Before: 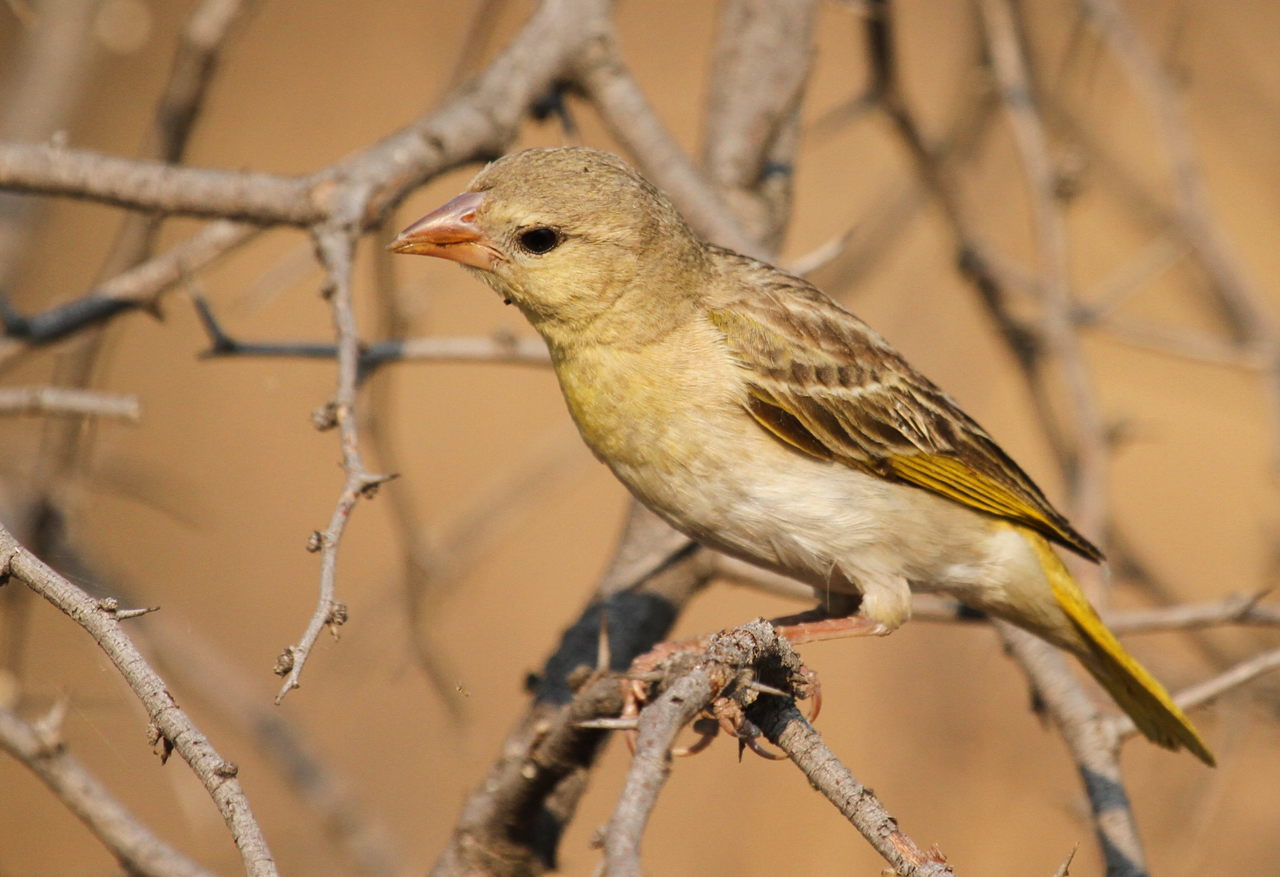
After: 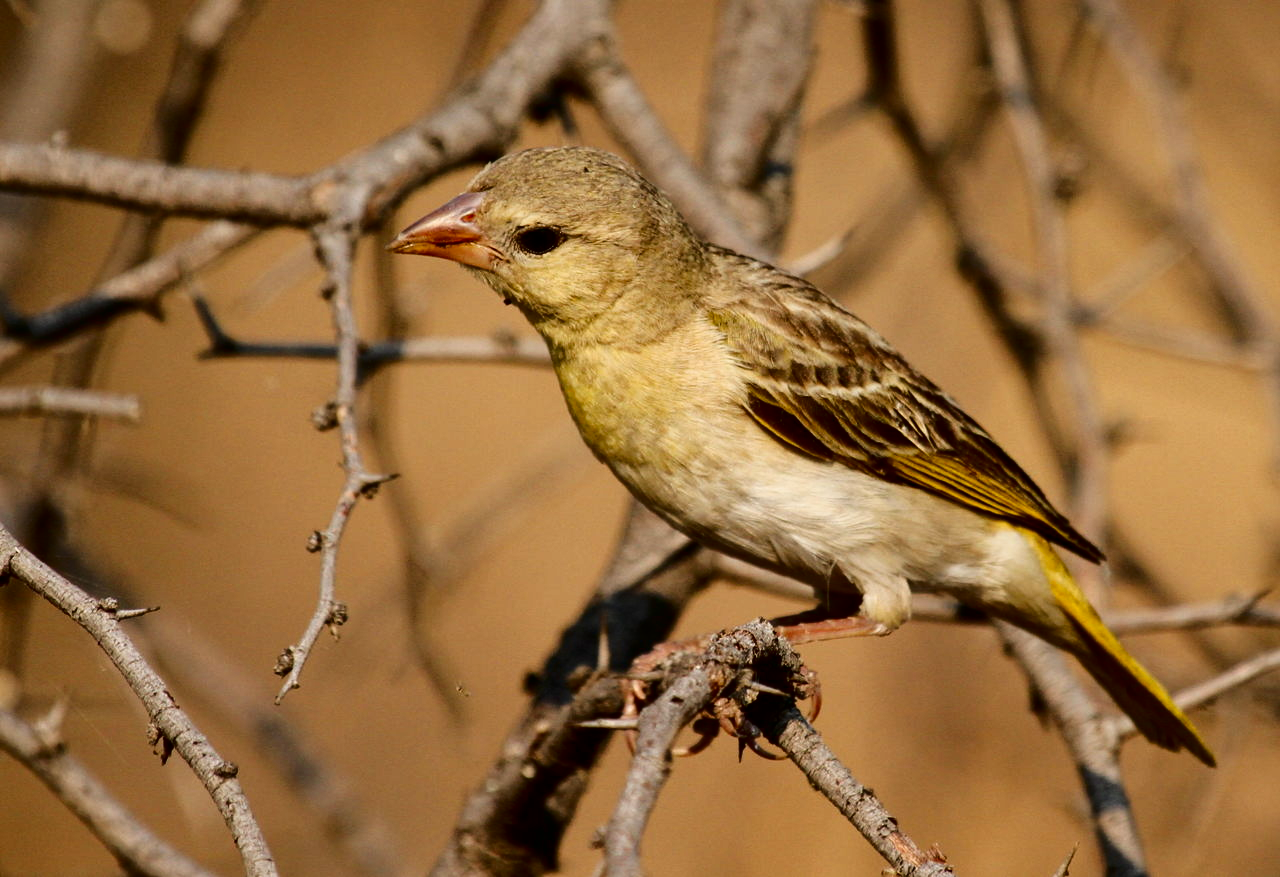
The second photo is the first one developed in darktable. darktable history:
contrast brightness saturation: brightness -0.524
base curve: curves: ch0 [(0, 0) (0.032, 0.025) (0.121, 0.166) (0.206, 0.329) (0.605, 0.79) (1, 1)]
